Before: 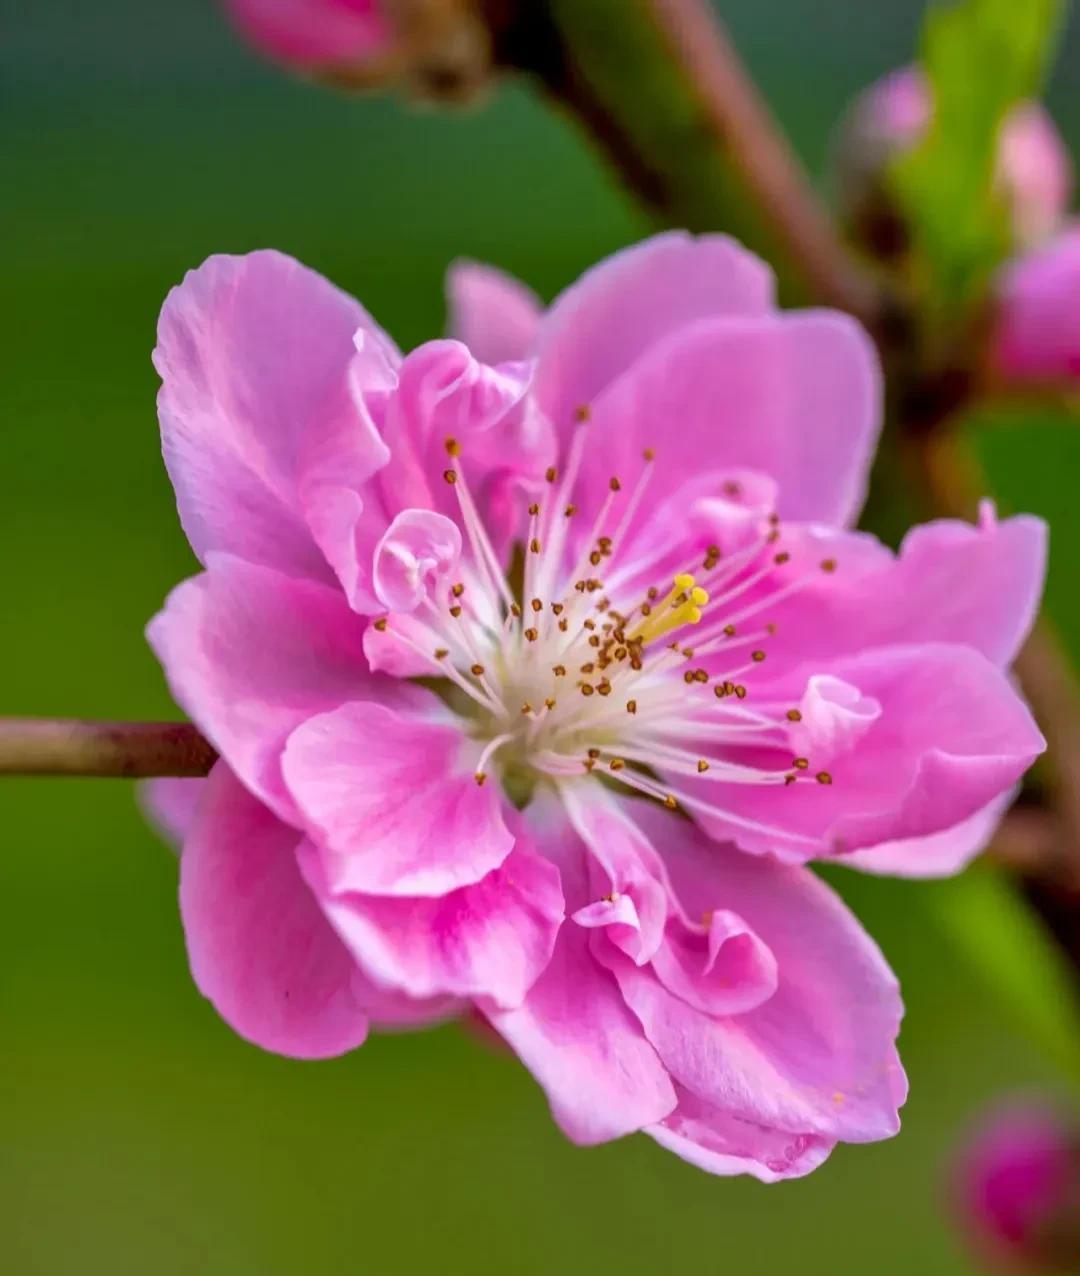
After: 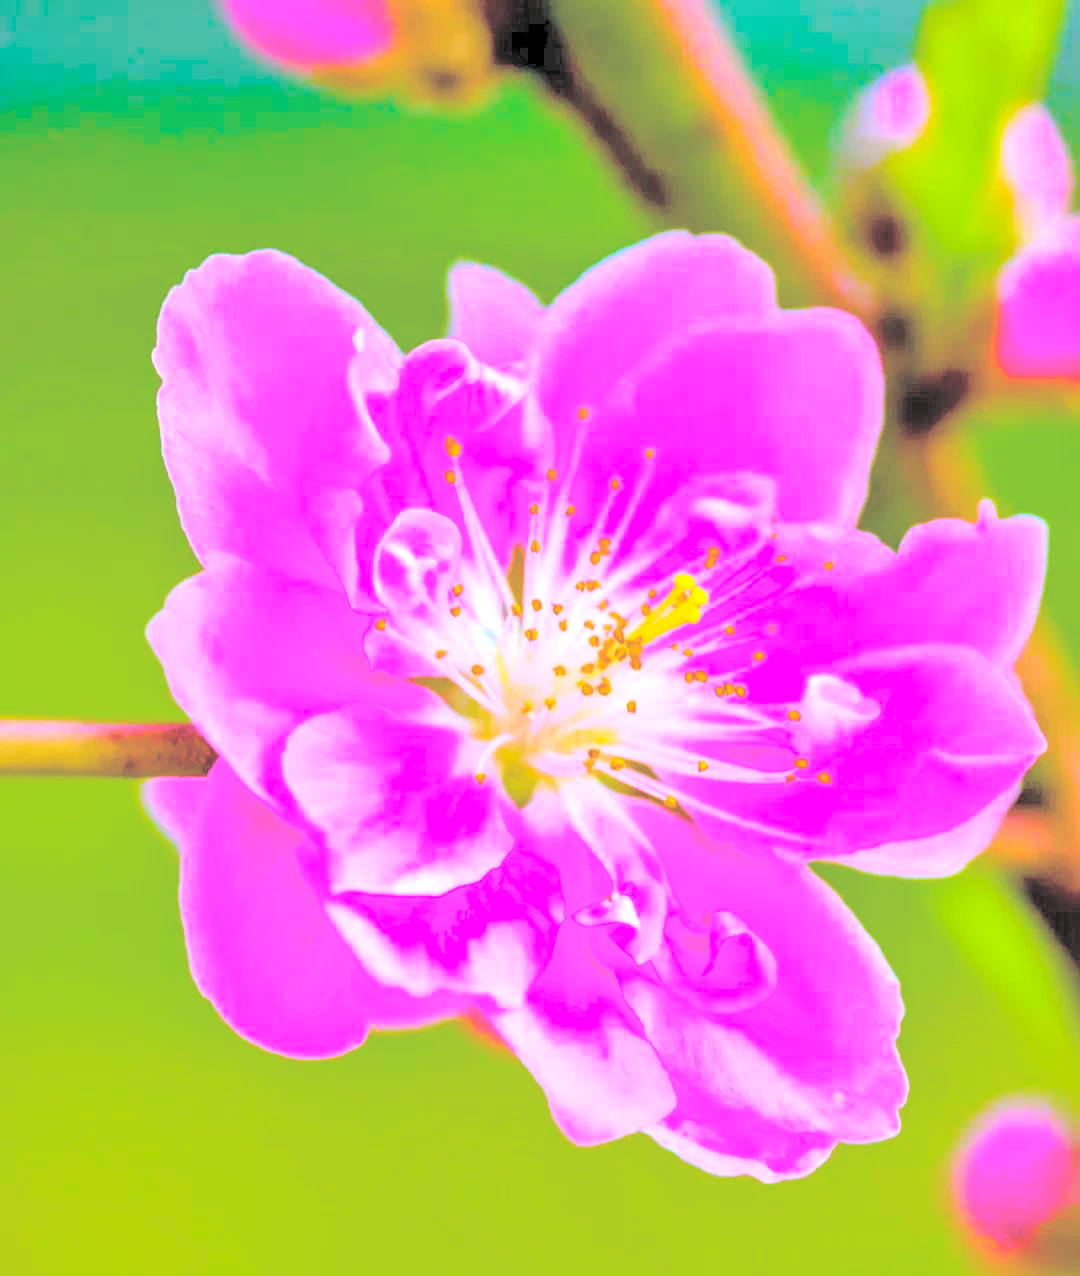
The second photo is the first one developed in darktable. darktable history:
color balance rgb: linear chroma grading › global chroma 25%, perceptual saturation grading › global saturation 40%, perceptual saturation grading › highlights -50%, perceptual saturation grading › shadows 30%, perceptual brilliance grading › global brilliance 25%, global vibrance 60%
white balance: red 0.931, blue 1.11
contrast brightness saturation: brightness 1
